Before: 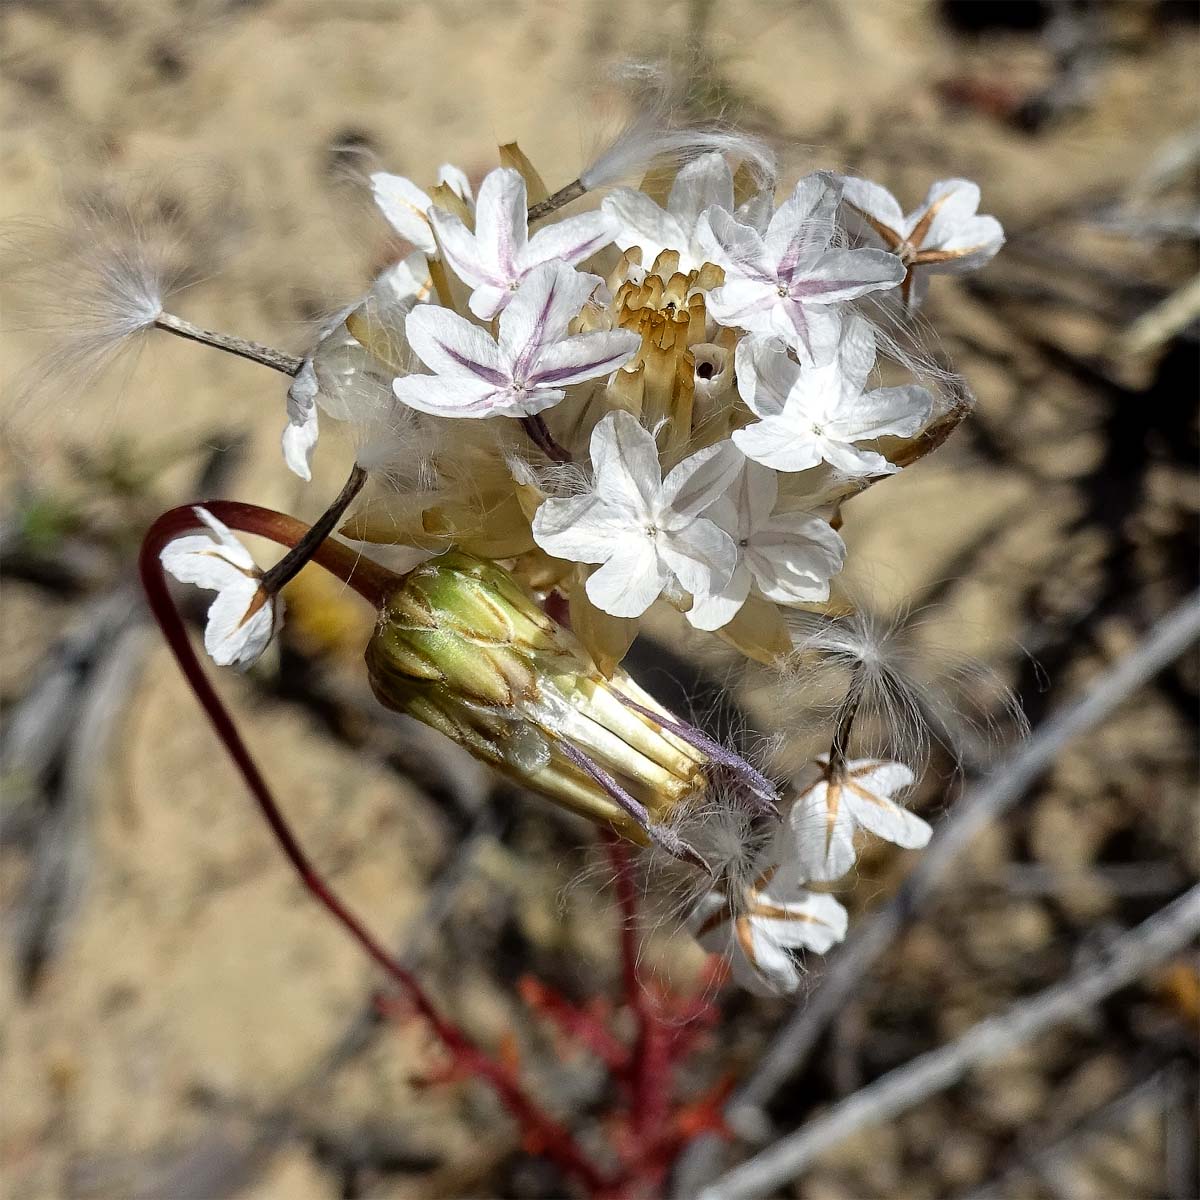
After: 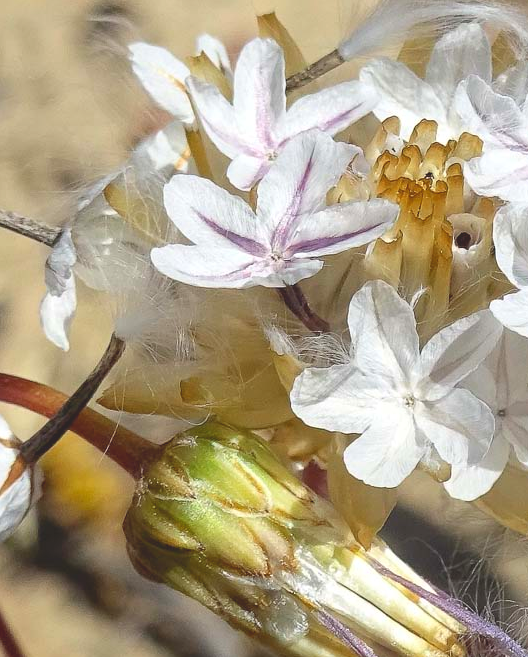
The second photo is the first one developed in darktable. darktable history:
contrast brightness saturation: contrast -0.28
crop: left 20.248%, top 10.86%, right 35.675%, bottom 34.321%
exposure: black level correction 0, exposure 0.7 EV, compensate exposure bias true, compensate highlight preservation false
